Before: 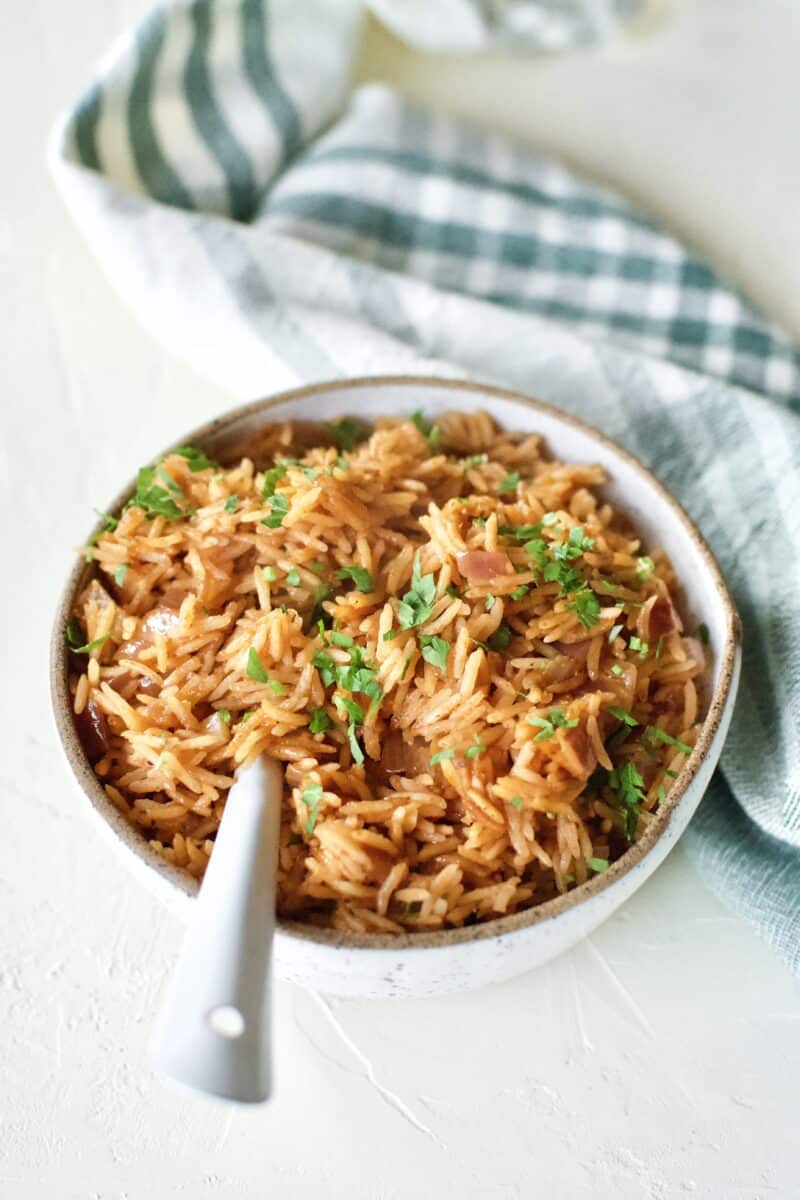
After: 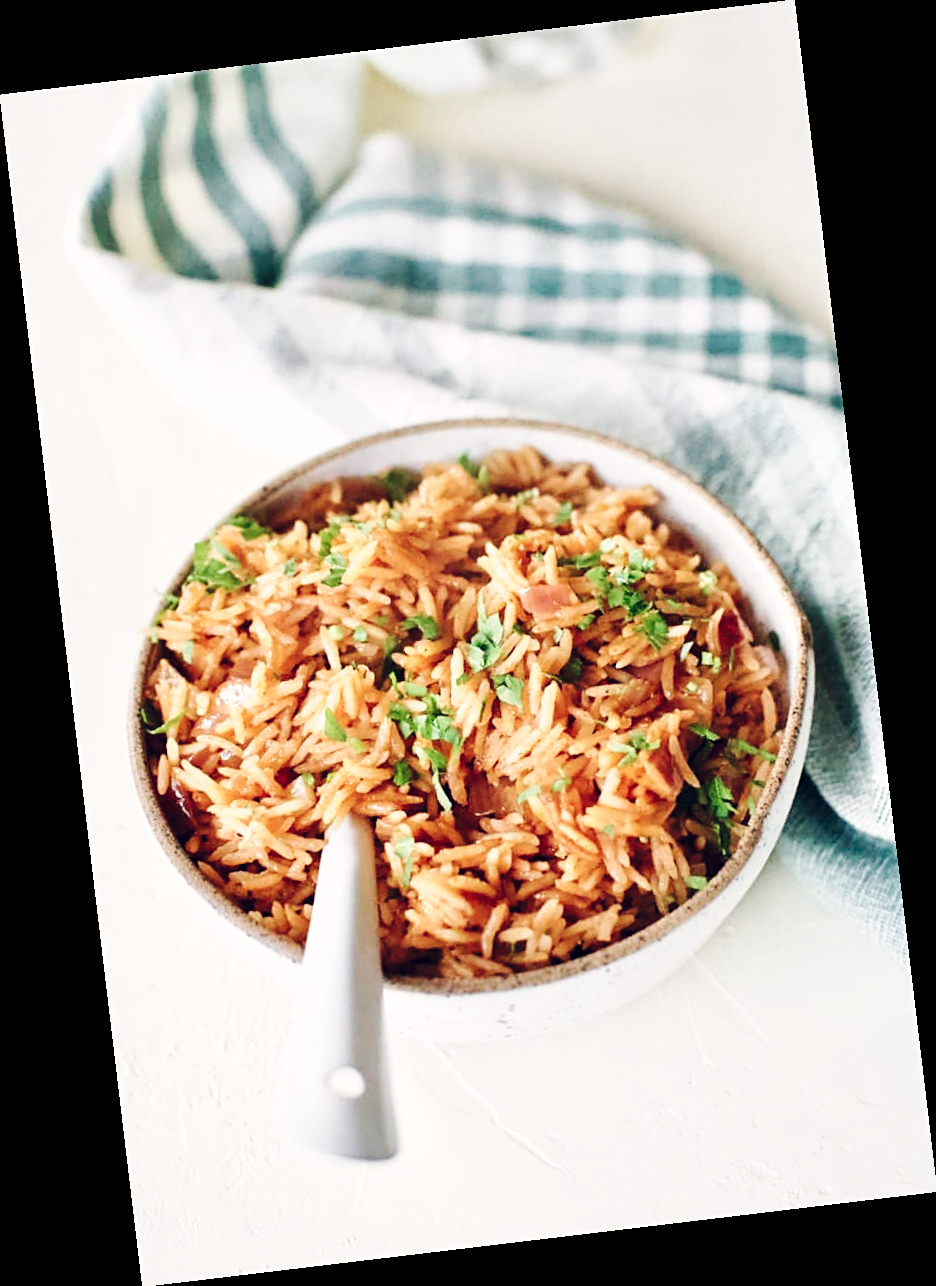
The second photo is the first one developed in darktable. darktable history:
color balance rgb: shadows lift › hue 87.51°, highlights gain › chroma 1.35%, highlights gain › hue 55.1°, global offset › chroma 0.13%, global offset › hue 253.66°, perceptual saturation grading › global saturation 16.38%
color balance: input saturation 100.43%, contrast fulcrum 14.22%, output saturation 70.41%
base curve: curves: ch0 [(0, 0) (0.036, 0.025) (0.121, 0.166) (0.206, 0.329) (0.605, 0.79) (1, 1)], preserve colors none
rotate and perspective: rotation -6.83°, automatic cropping off
sharpen: radius 2.529, amount 0.323
